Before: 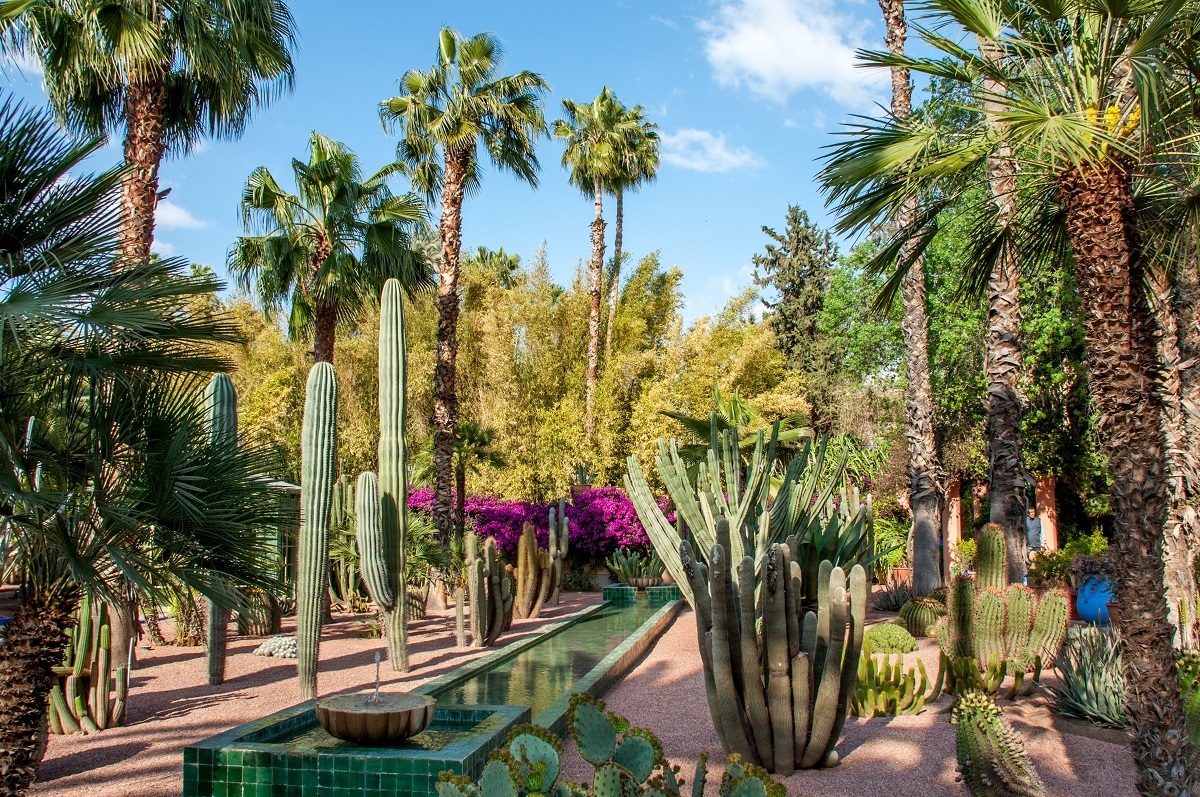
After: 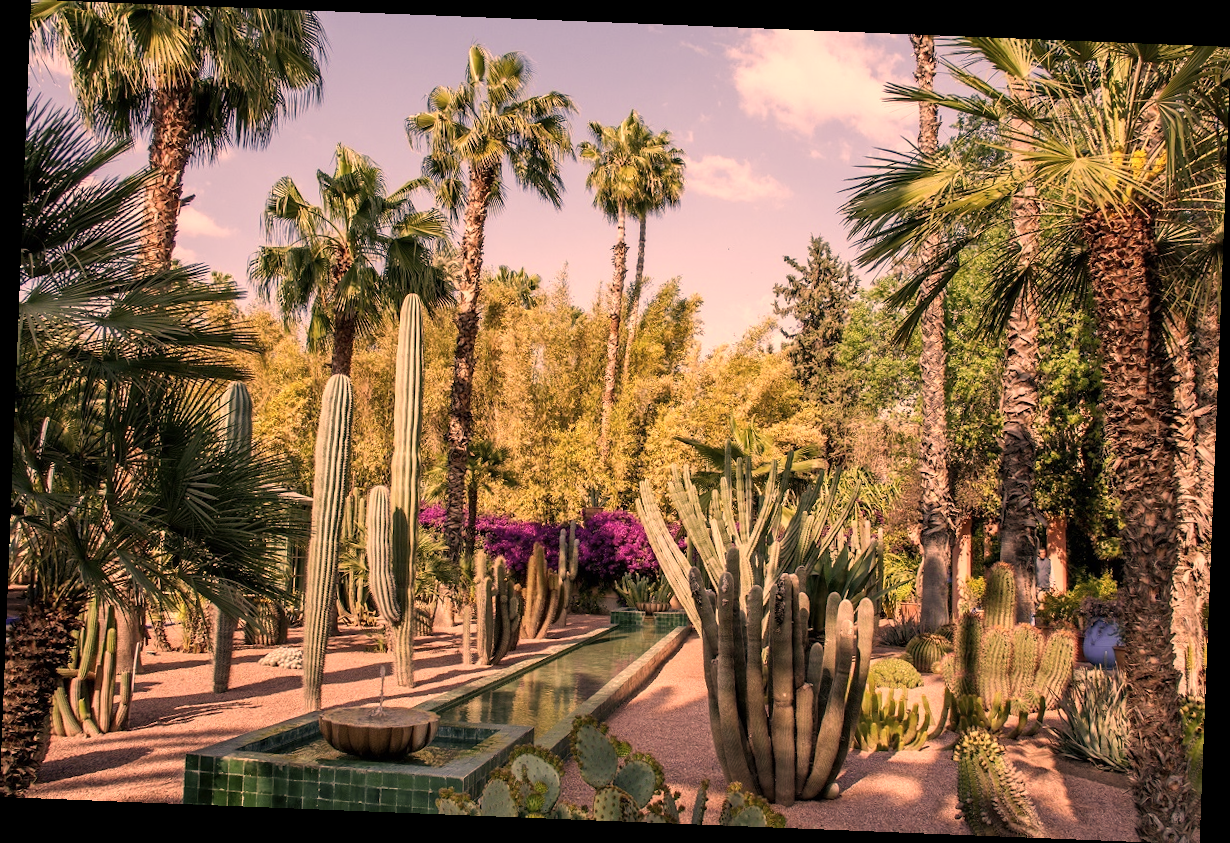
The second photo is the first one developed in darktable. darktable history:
color correction: highlights a* 40, highlights b* 40, saturation 0.69
rotate and perspective: rotation 2.27°, automatic cropping off
levels: mode automatic, black 0.023%, white 99.97%, levels [0.062, 0.494, 0.925]
